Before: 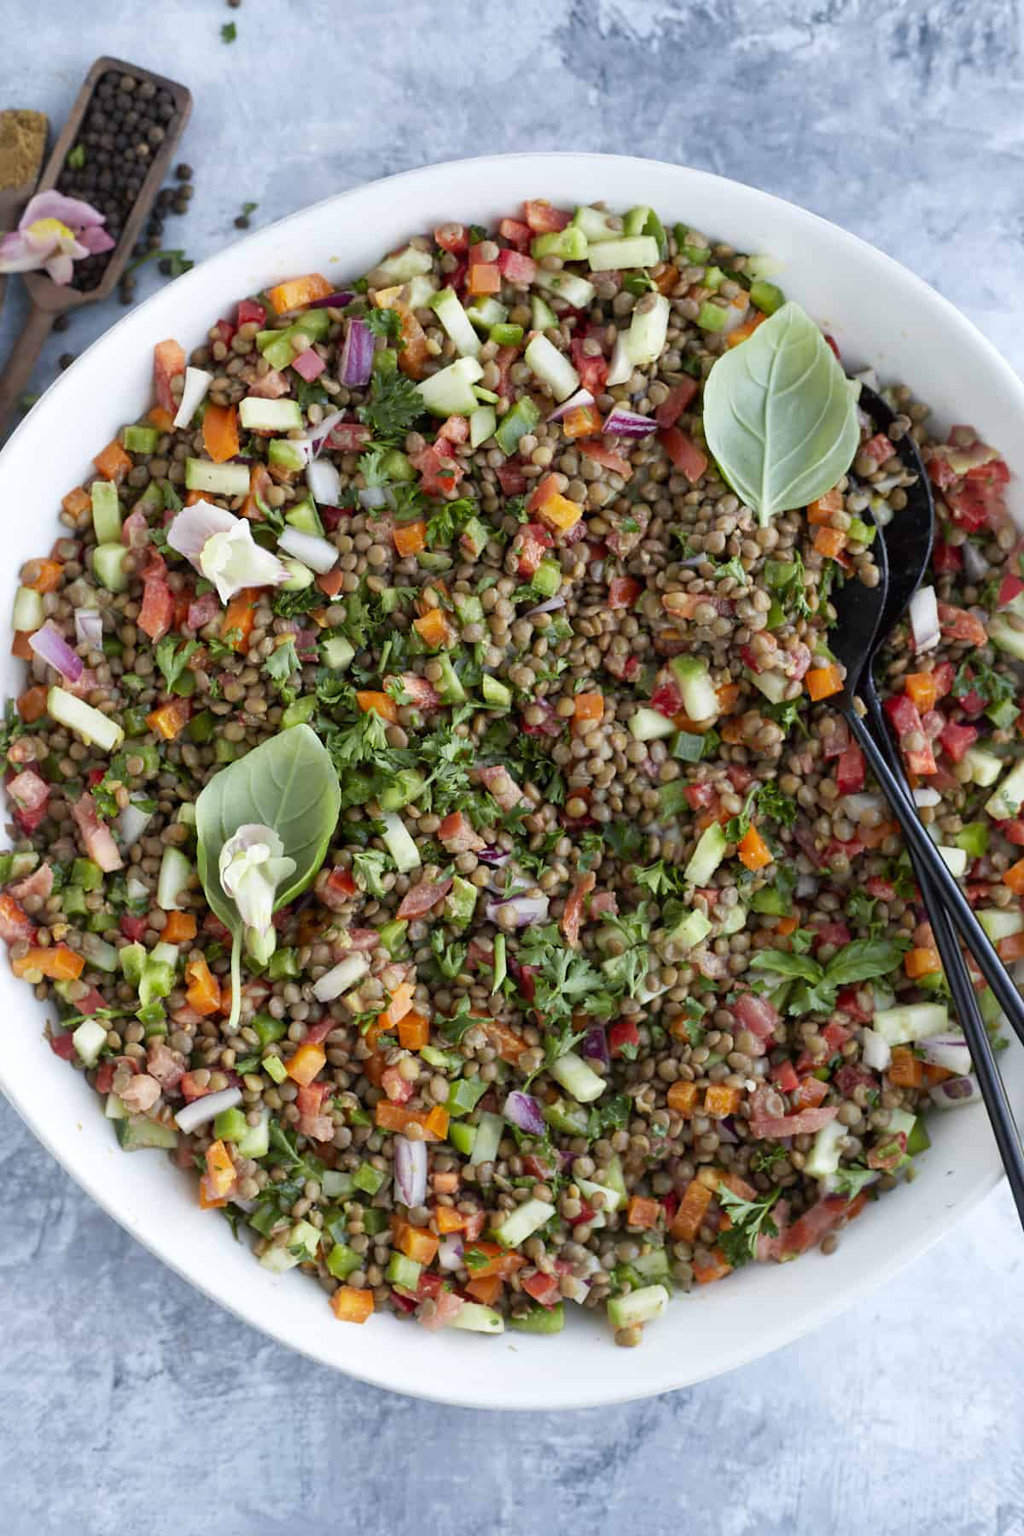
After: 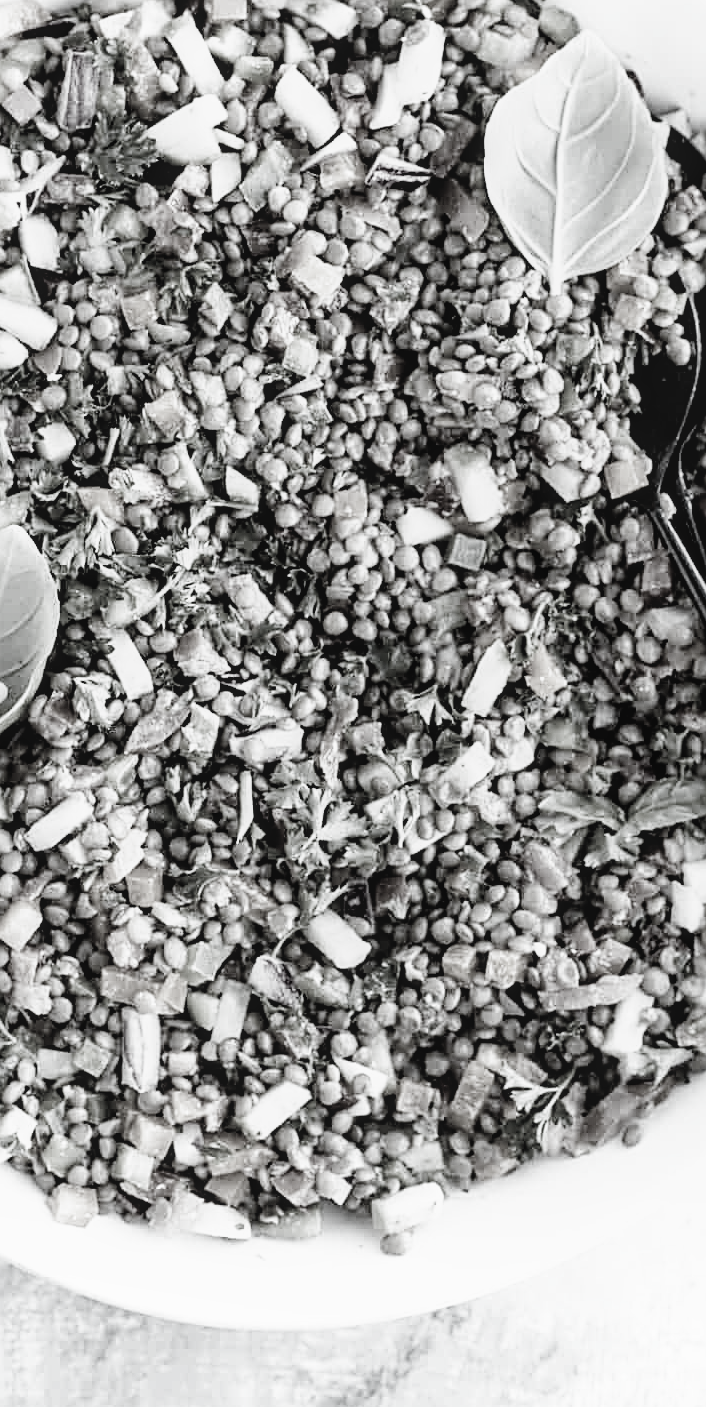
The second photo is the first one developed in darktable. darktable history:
crop and rotate: left 28.344%, top 17.986%, right 12.77%, bottom 3.847%
local contrast: detail 110%
tone equalizer: edges refinement/feathering 500, mask exposure compensation -1.57 EV, preserve details no
sharpen: radius 3.089
filmic rgb: black relative exposure -5.06 EV, white relative exposure 3.5 EV, hardness 3.17, contrast 1.196, highlights saturation mix -48.69%, preserve chrominance no, color science v4 (2020), type of noise poissonian
exposure: black level correction 0, exposure 1.172 EV, compensate exposure bias true, compensate highlight preservation false
color balance rgb: highlights gain › chroma 4.013%, highlights gain › hue 200.3°, perceptual saturation grading › global saturation 20%, perceptual saturation grading › highlights -25.035%, perceptual saturation grading › shadows 49.419%, global vibrance 9.26%
contrast brightness saturation: contrast 0.108, saturation -0.173
